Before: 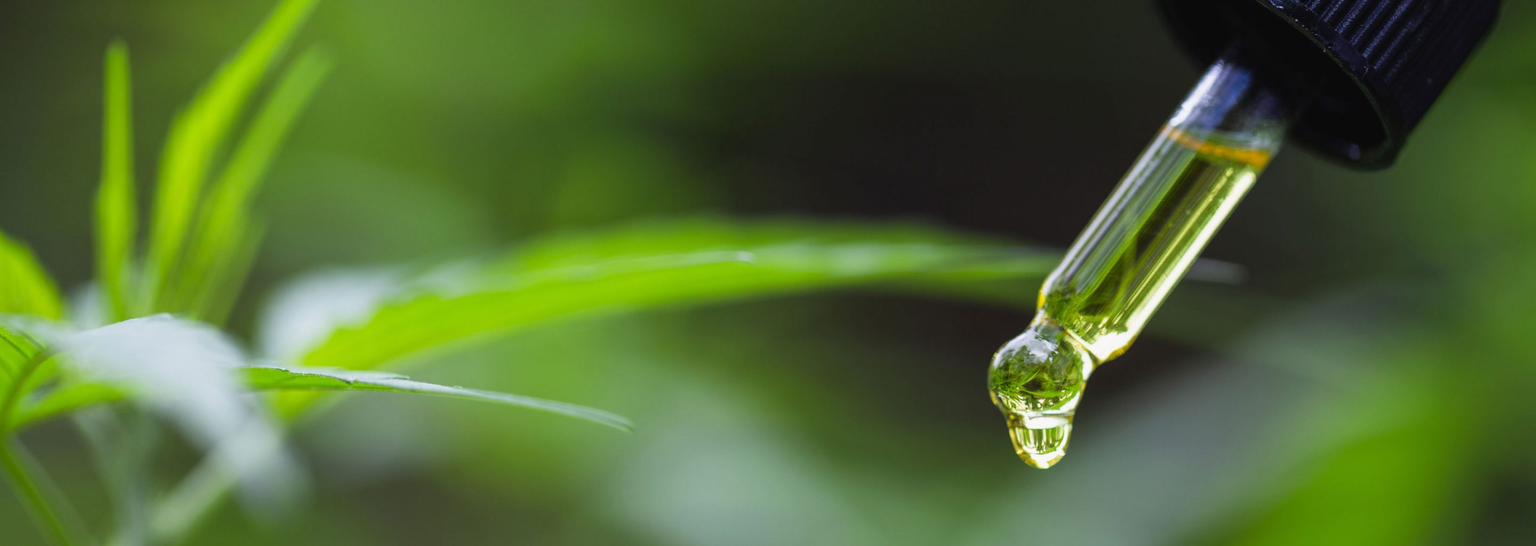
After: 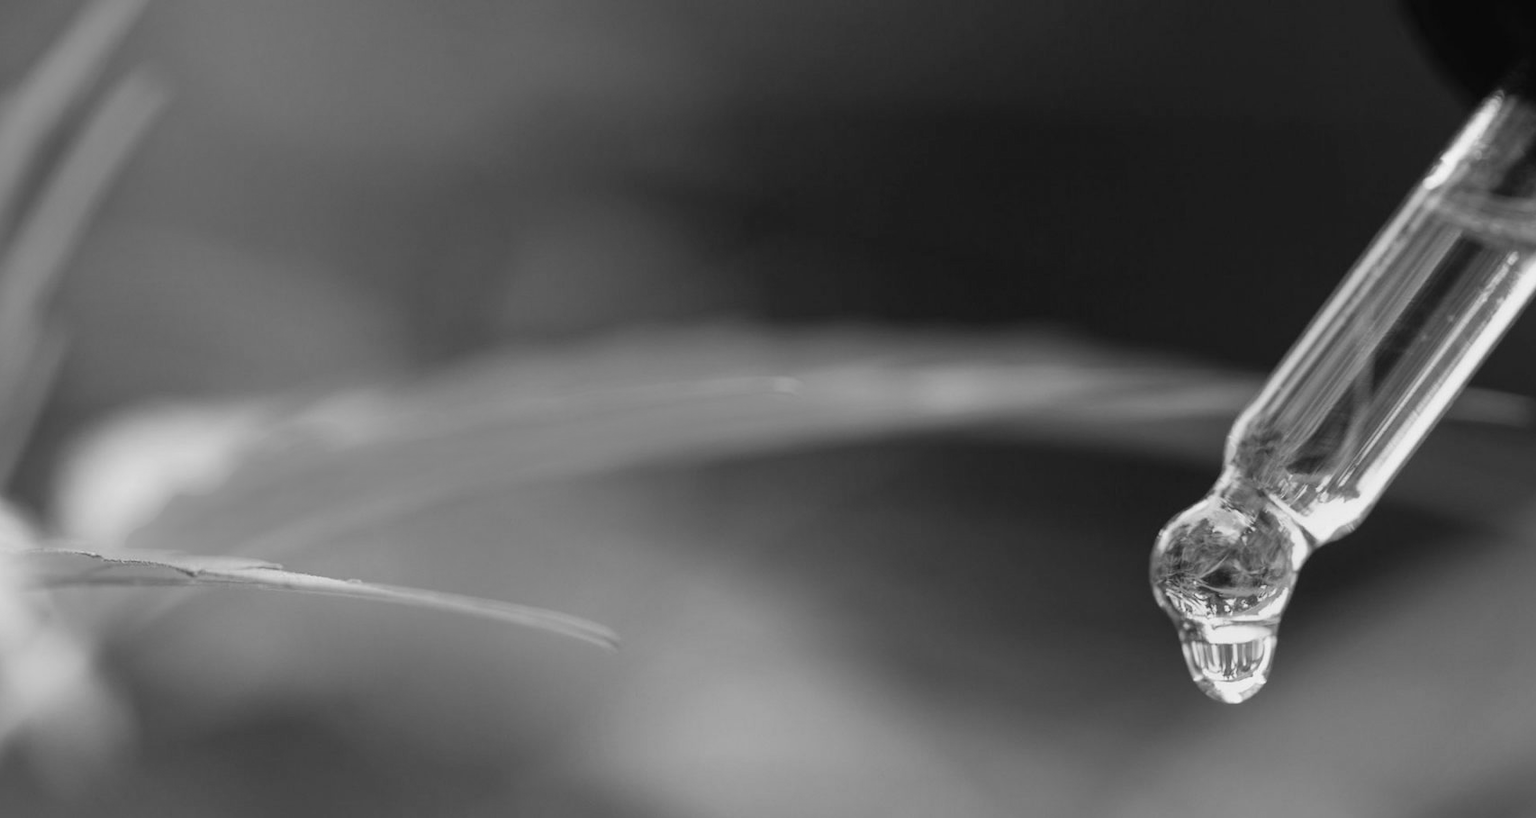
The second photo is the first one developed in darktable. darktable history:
crop and rotate: left 14.436%, right 18.898%
contrast brightness saturation: saturation 0.5
monochrome: a -4.13, b 5.16, size 1
